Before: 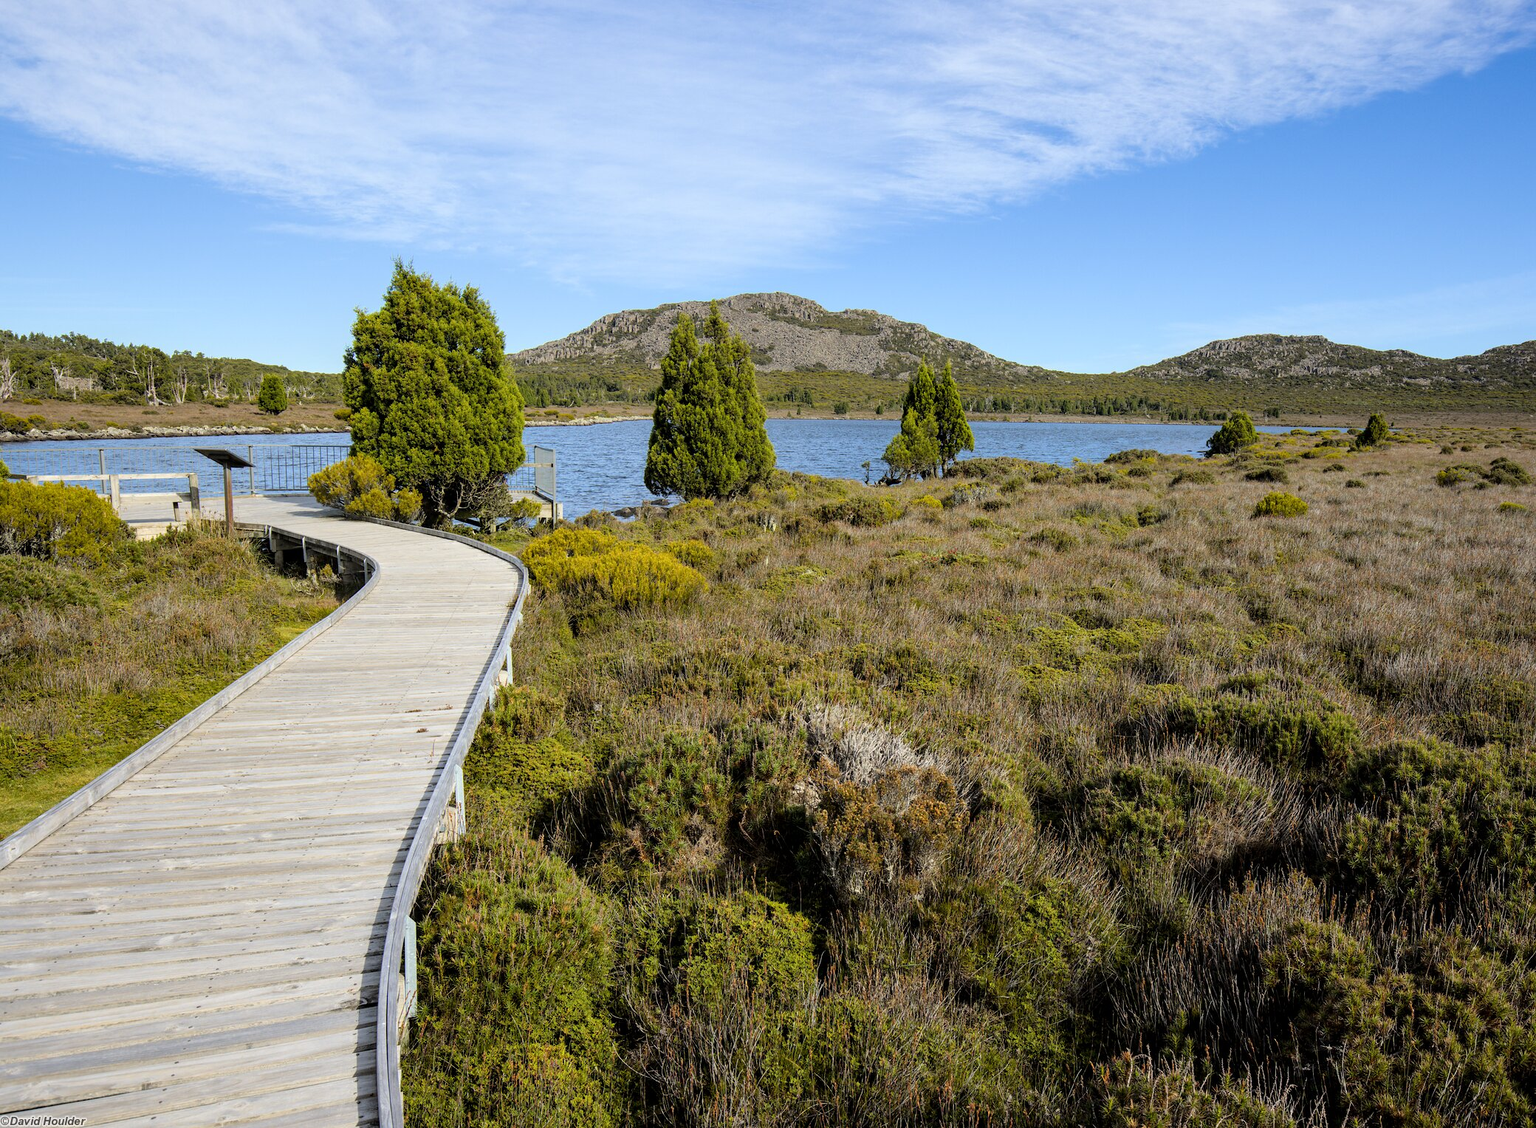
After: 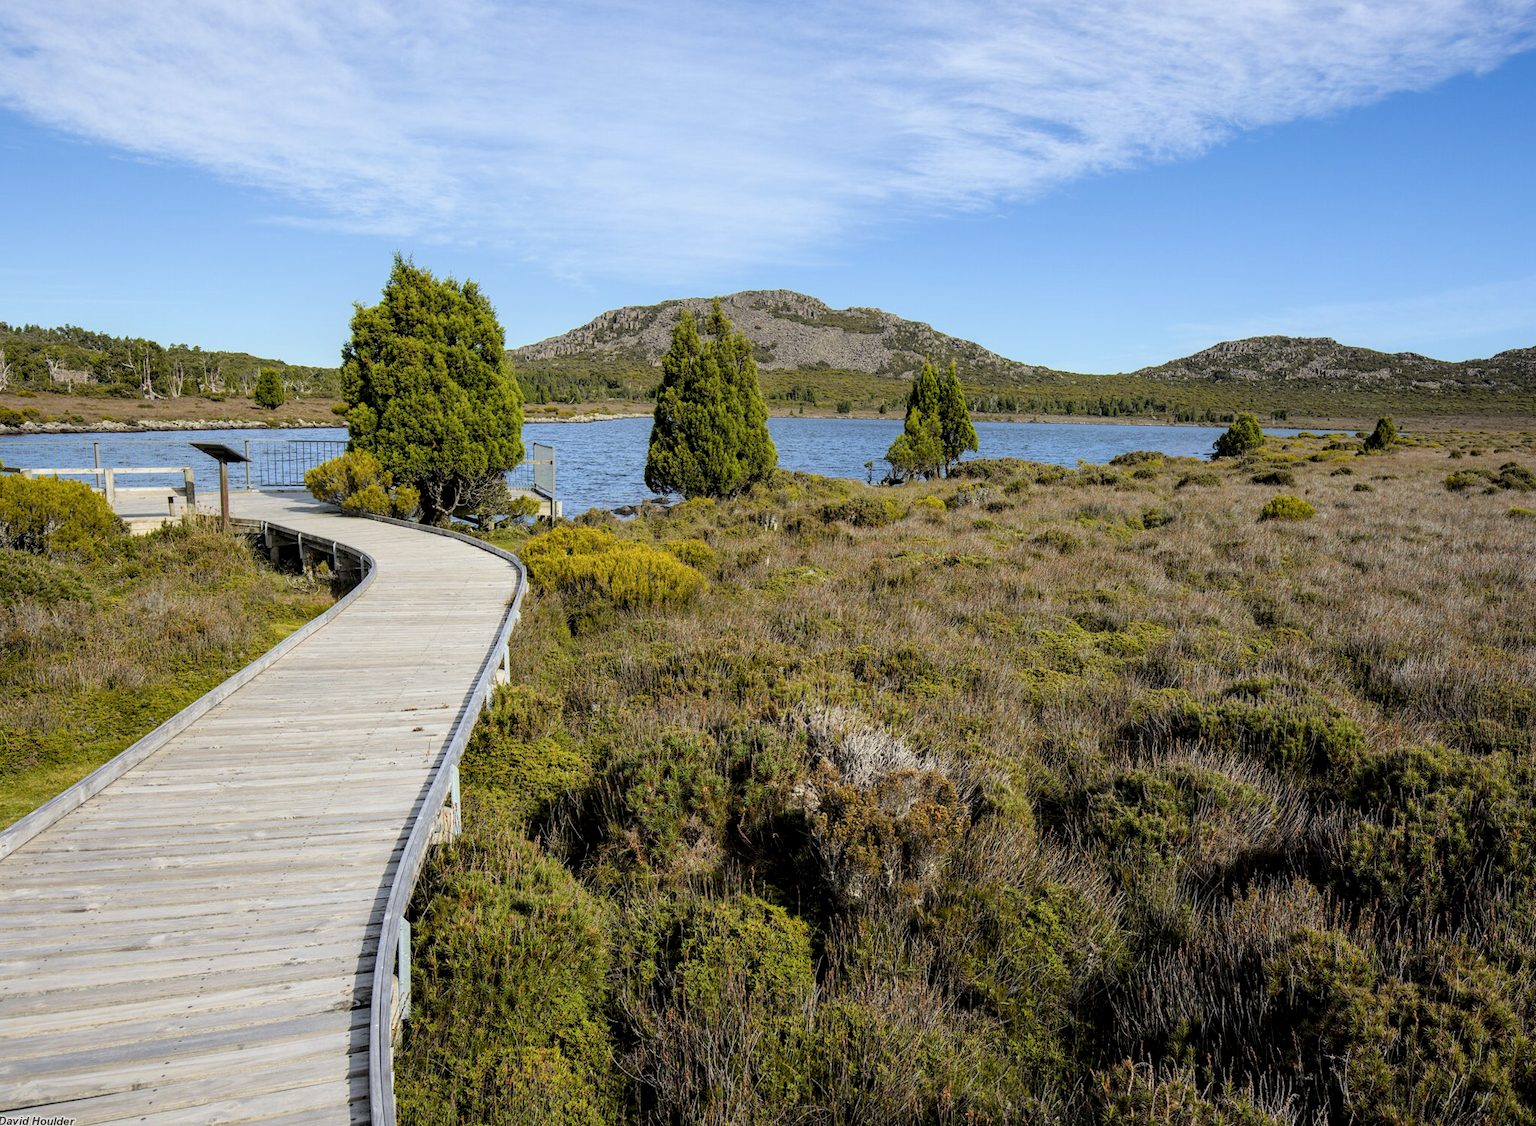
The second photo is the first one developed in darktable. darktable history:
local contrast: highlights 62%, shadows 114%, detail 107%, midtone range 0.525
crop and rotate: angle -0.45°
contrast brightness saturation: saturation -0.038
exposure: exposure -0.049 EV, compensate exposure bias true, compensate highlight preservation false
